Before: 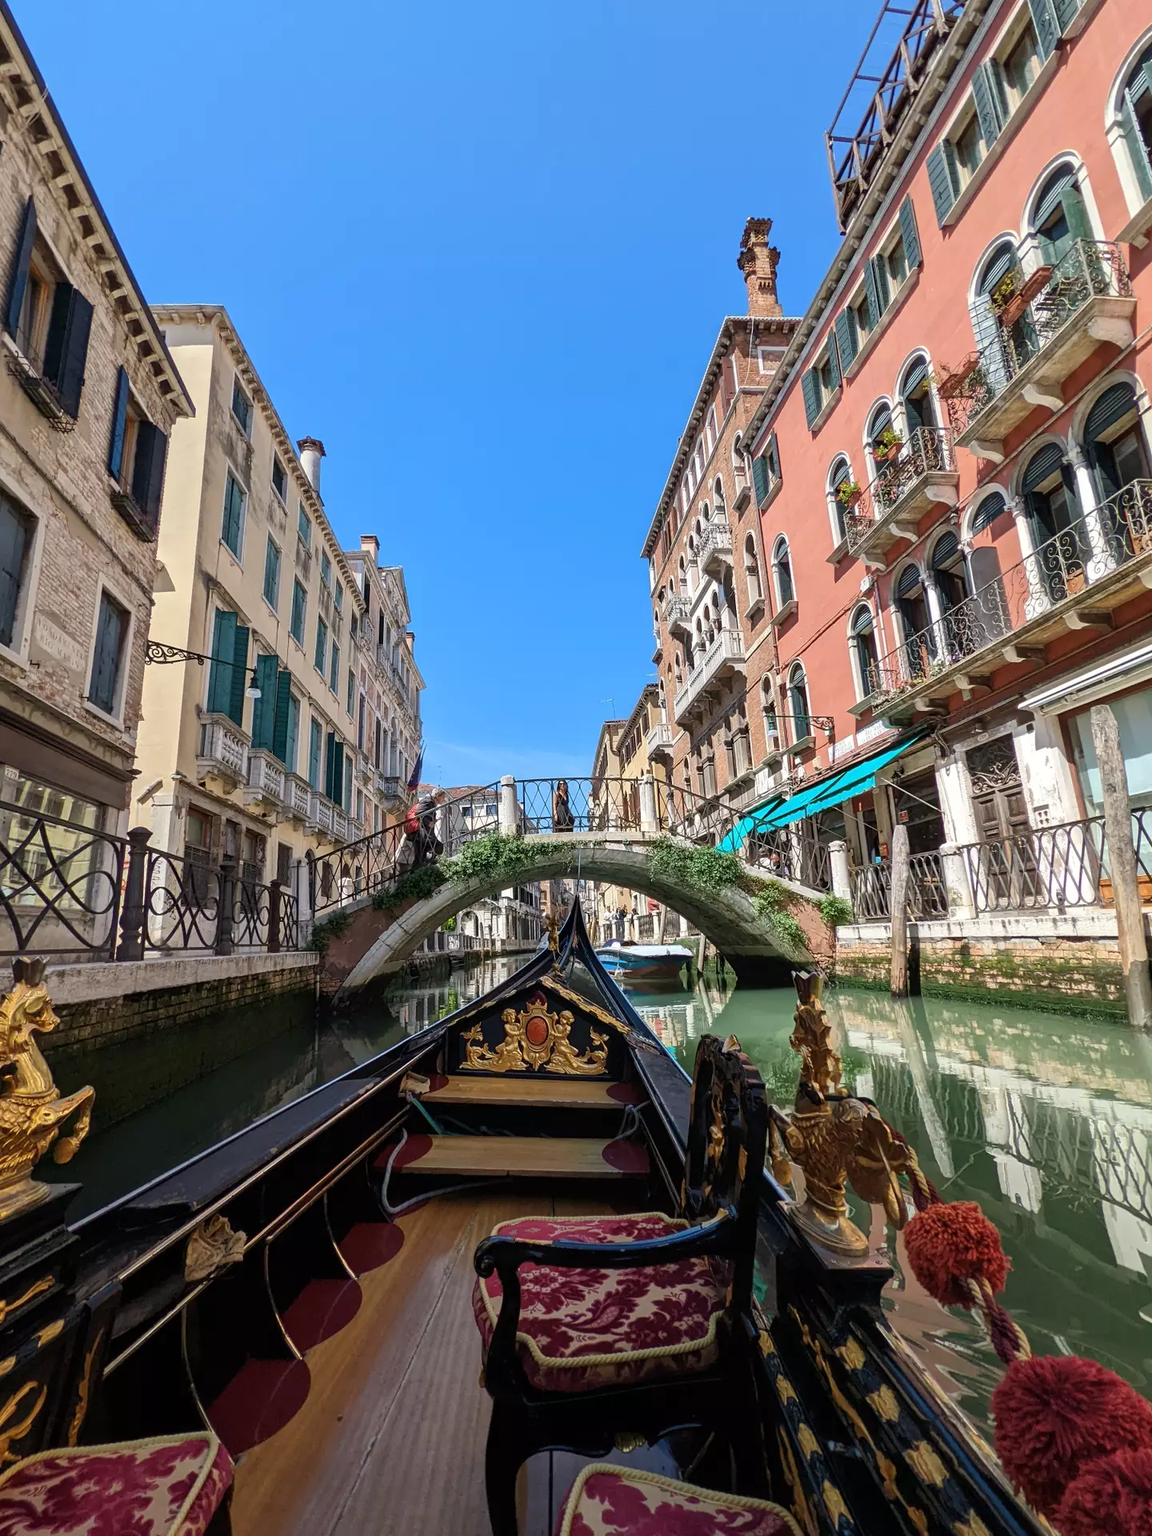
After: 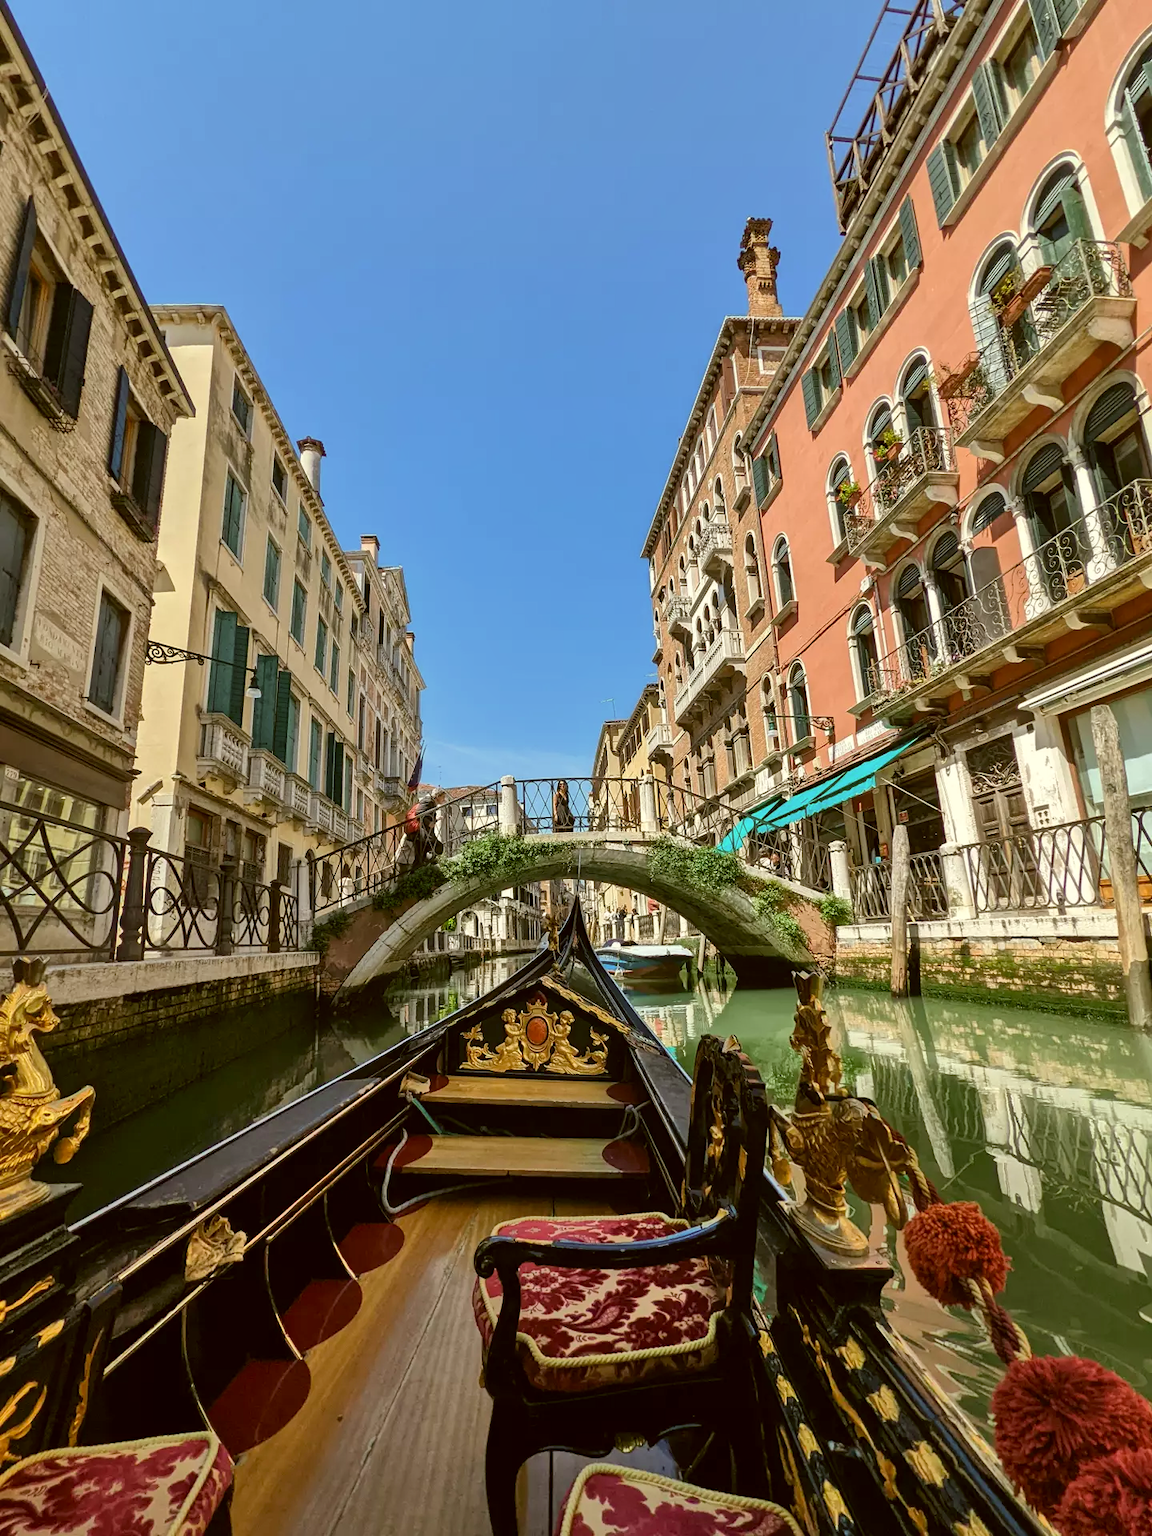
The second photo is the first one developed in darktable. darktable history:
shadows and highlights: low approximation 0.01, soften with gaussian
color correction: highlights a* -1.66, highlights b* 10.18, shadows a* 0.771, shadows b* 19.22
